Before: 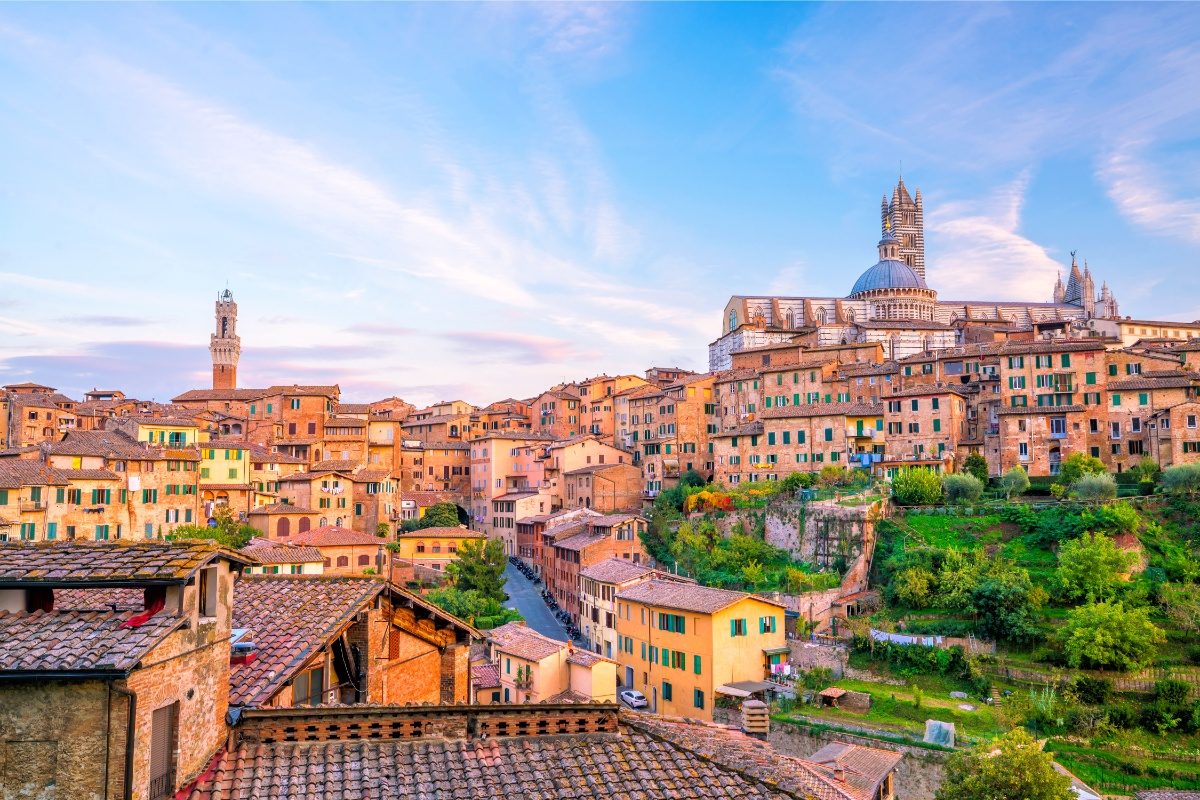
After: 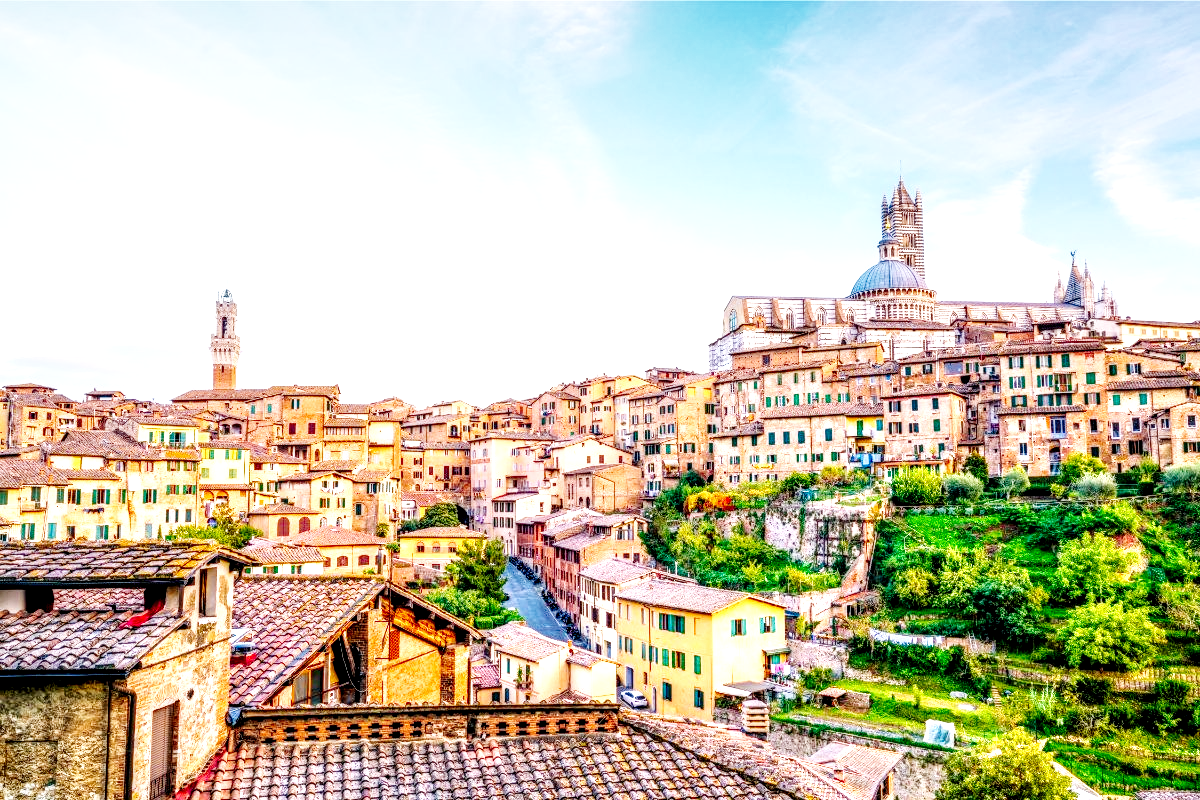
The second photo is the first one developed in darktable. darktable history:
tone equalizer: on, module defaults
local contrast: highlights 19%, detail 186%
base curve: curves: ch0 [(0, 0.003) (0.001, 0.002) (0.006, 0.004) (0.02, 0.022) (0.048, 0.086) (0.094, 0.234) (0.162, 0.431) (0.258, 0.629) (0.385, 0.8) (0.548, 0.918) (0.751, 0.988) (1, 1)], preserve colors none
